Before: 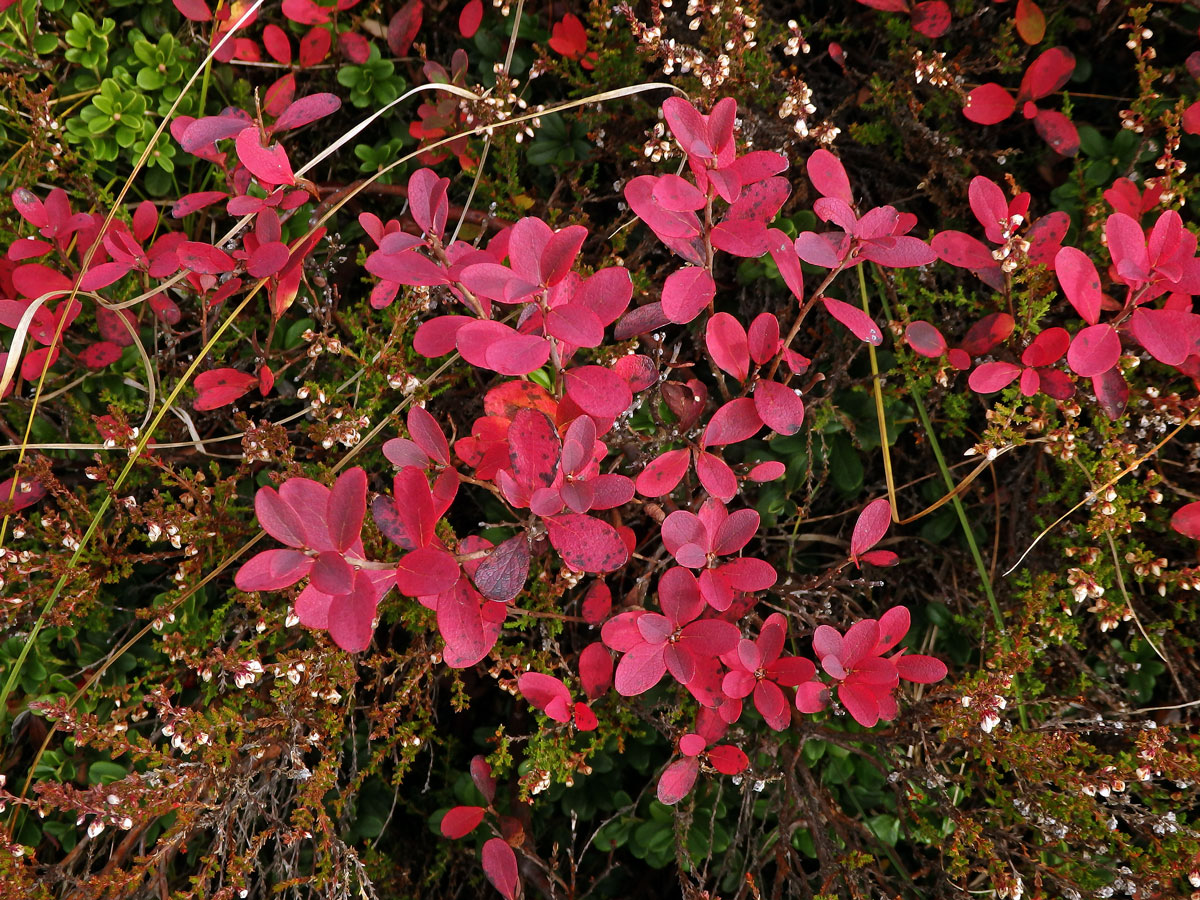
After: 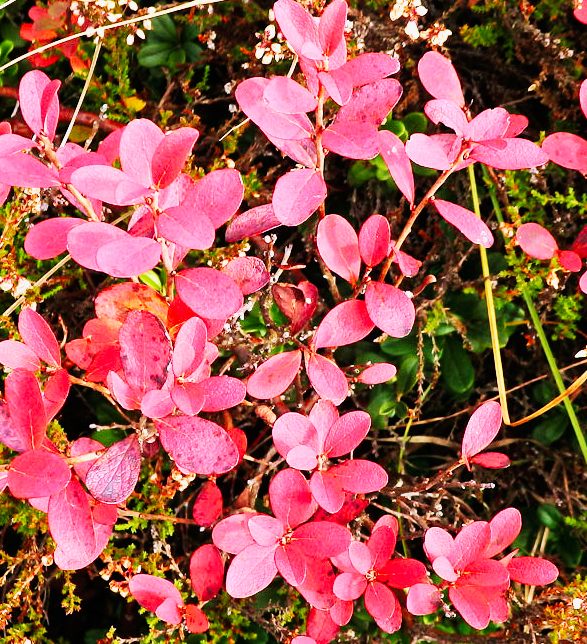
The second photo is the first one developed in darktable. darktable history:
crop: left 32.438%, top 10.954%, right 18.564%, bottom 17.383%
shadows and highlights: white point adjustment -3.75, highlights -63.71, soften with gaussian
base curve: curves: ch0 [(0, 0) (0.007, 0.004) (0.027, 0.03) (0.046, 0.07) (0.207, 0.54) (0.442, 0.872) (0.673, 0.972) (1, 1)], preserve colors none
velvia: strength 44.69%
exposure: exposure 0.756 EV, compensate exposure bias true, compensate highlight preservation false
